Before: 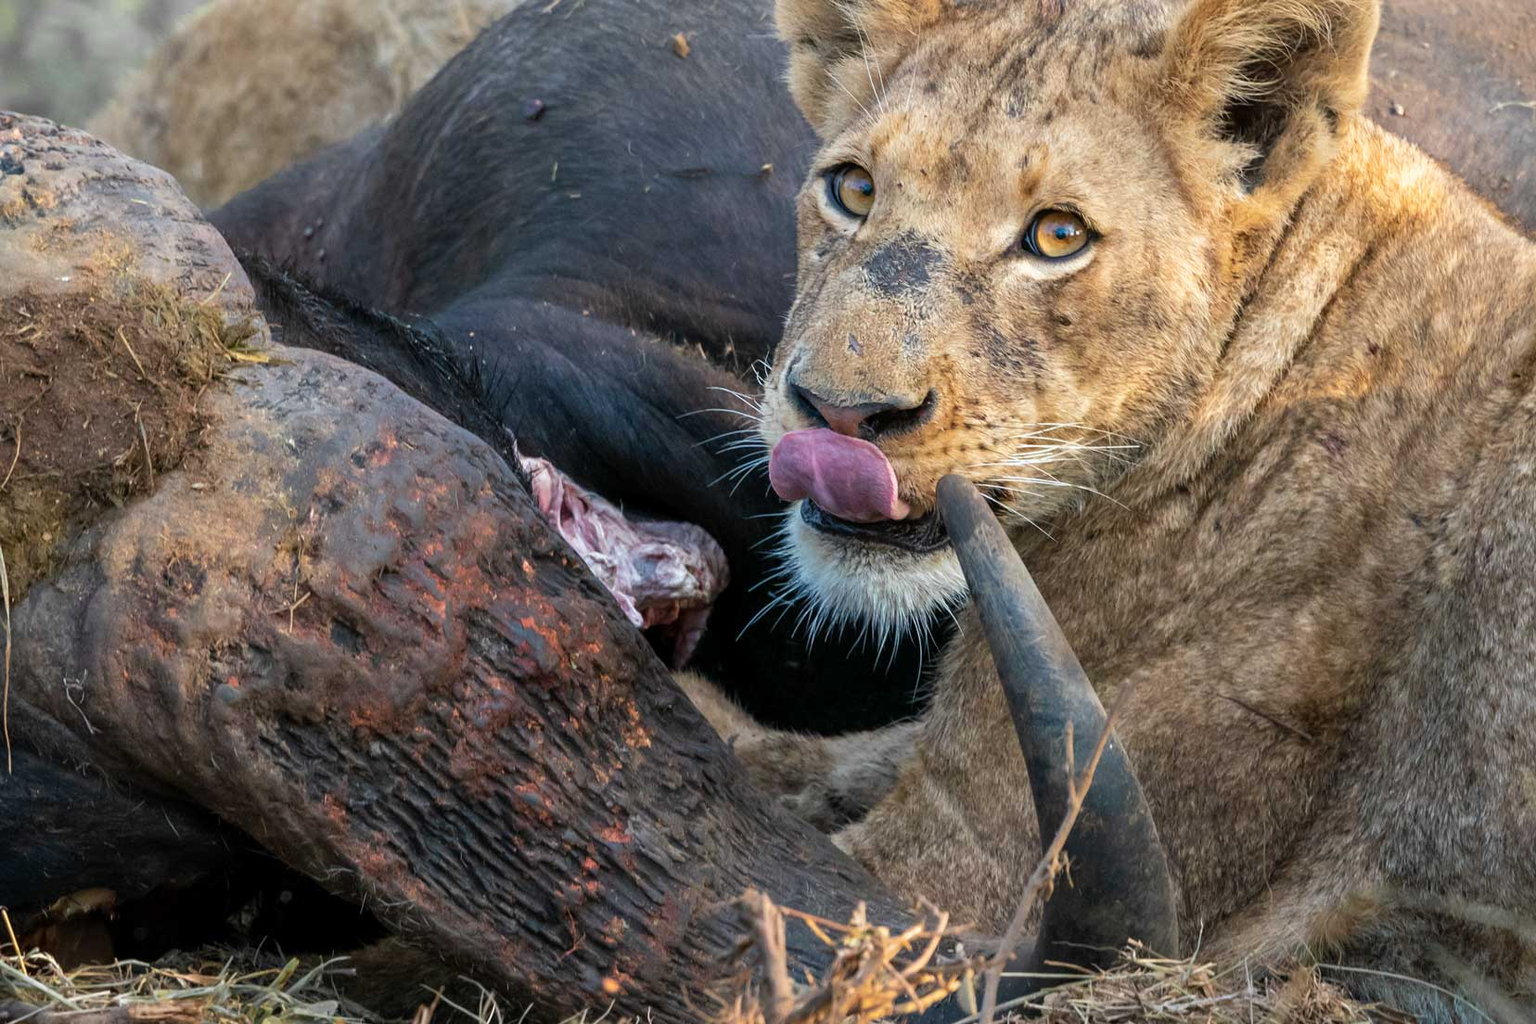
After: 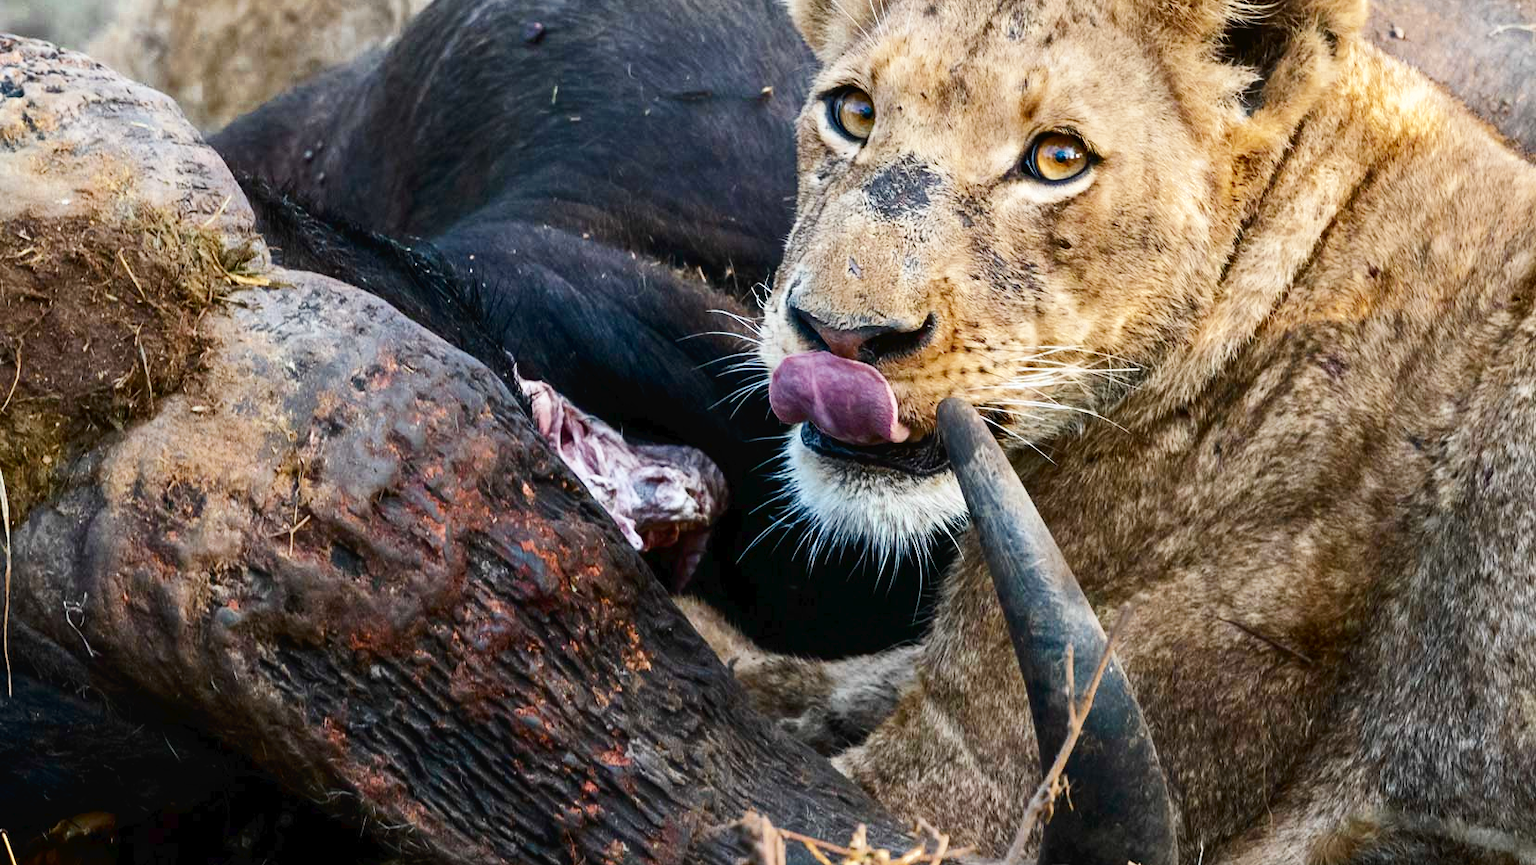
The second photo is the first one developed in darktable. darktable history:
crop: top 7.601%, bottom 7.844%
color zones: curves: ch0 [(0.11, 0.396) (0.195, 0.36) (0.25, 0.5) (0.303, 0.412) (0.357, 0.544) (0.75, 0.5) (0.967, 0.328)]; ch1 [(0, 0.468) (0.112, 0.512) (0.202, 0.6) (0.25, 0.5) (0.307, 0.352) (0.357, 0.544) (0.75, 0.5) (0.963, 0.524)]
contrast brightness saturation: contrast 0.284
tone curve: curves: ch0 [(0, 0) (0.003, 0.019) (0.011, 0.022) (0.025, 0.025) (0.044, 0.04) (0.069, 0.069) (0.1, 0.108) (0.136, 0.152) (0.177, 0.199) (0.224, 0.26) (0.277, 0.321) (0.335, 0.392) (0.399, 0.472) (0.468, 0.547) (0.543, 0.624) (0.623, 0.713) (0.709, 0.786) (0.801, 0.865) (0.898, 0.939) (1, 1)], preserve colors none
